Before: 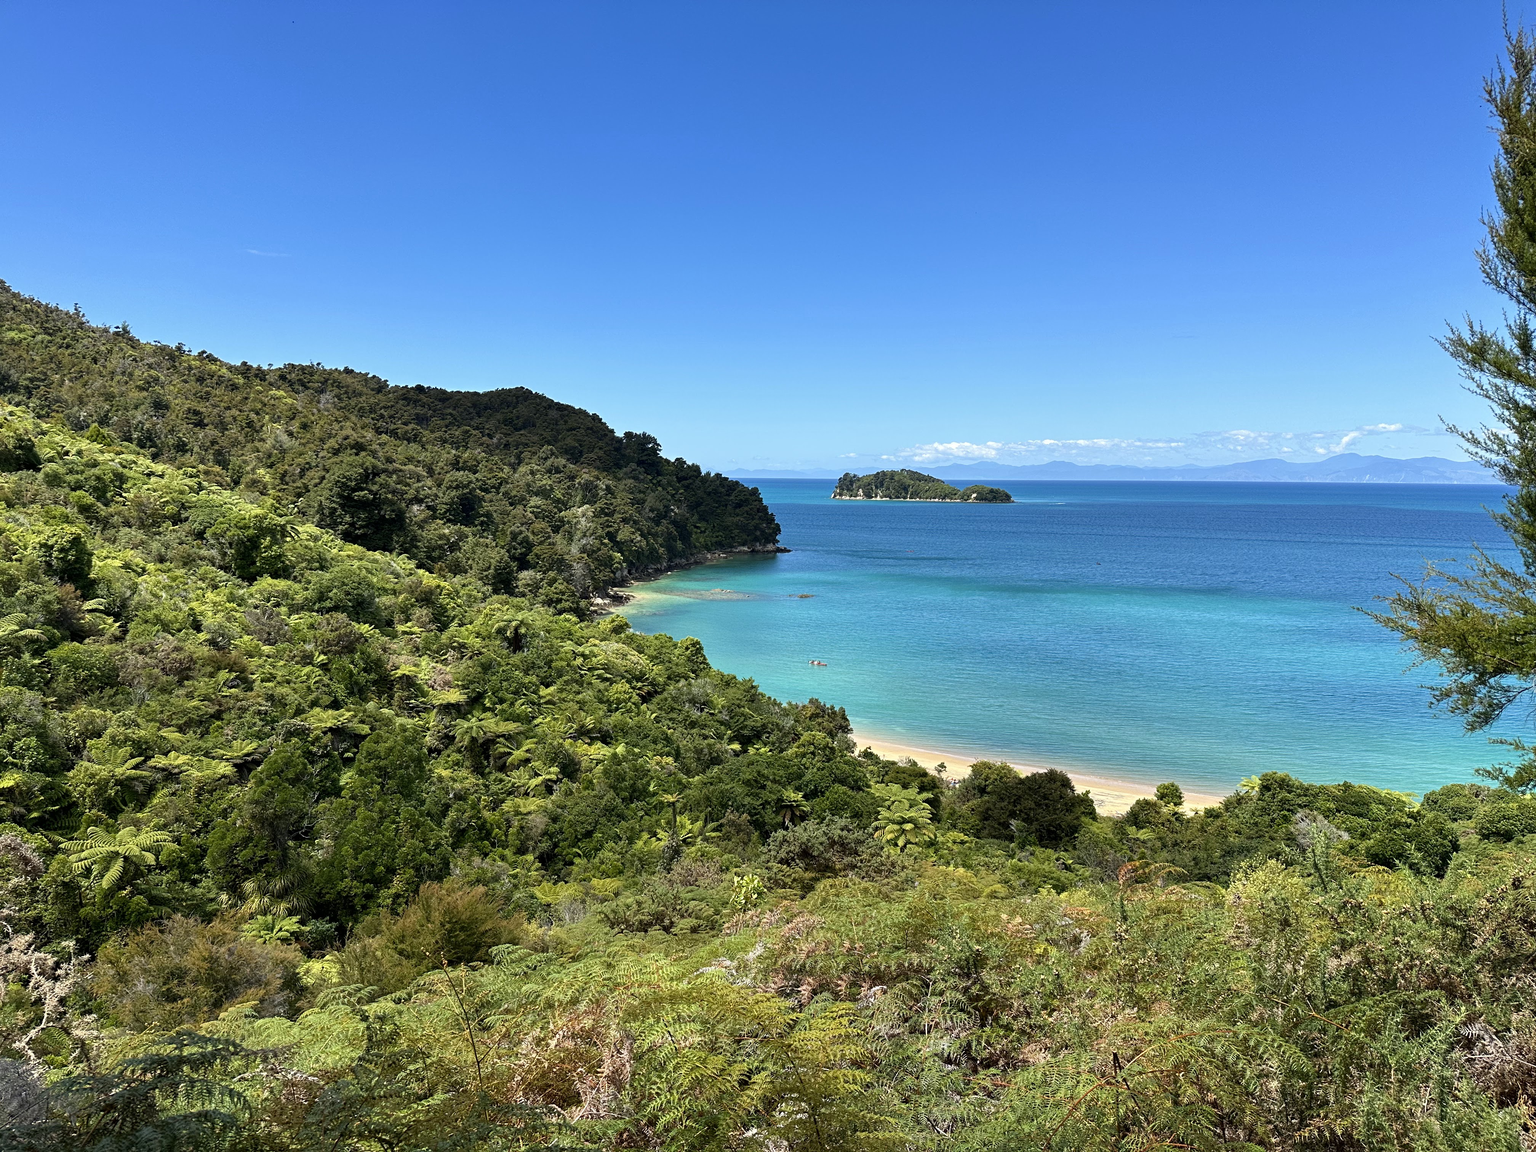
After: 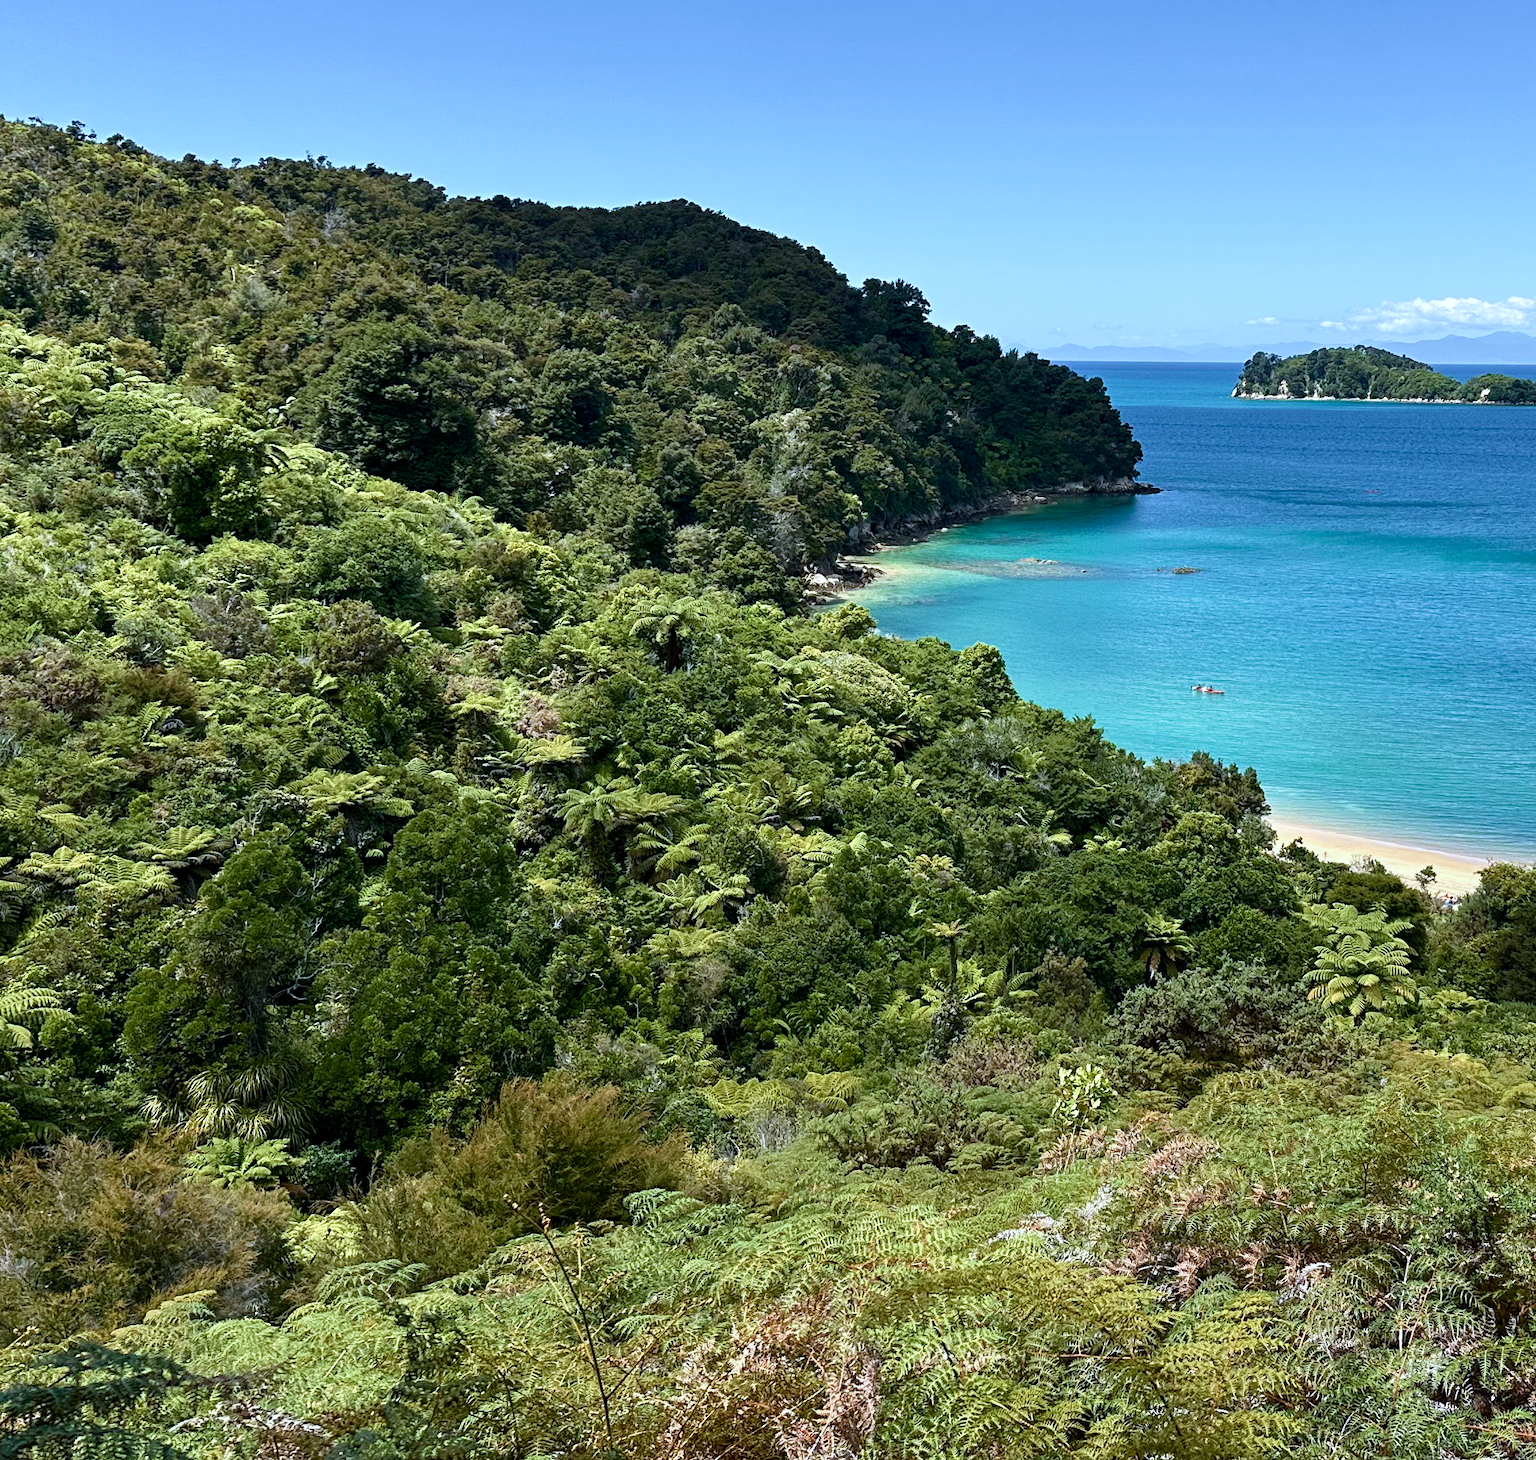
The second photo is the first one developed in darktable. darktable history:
velvia: strength 27%
crop: left 8.966%, top 23.852%, right 34.699%, bottom 4.703%
color calibration: illuminant as shot in camera, x 0.369, y 0.376, temperature 4328.46 K, gamut compression 3
rotate and perspective: automatic cropping original format, crop left 0, crop top 0
color balance rgb: perceptual saturation grading › global saturation 20%, perceptual saturation grading › highlights -25%, perceptual saturation grading › shadows 25%
contrast brightness saturation: contrast 0.11, saturation -0.17
